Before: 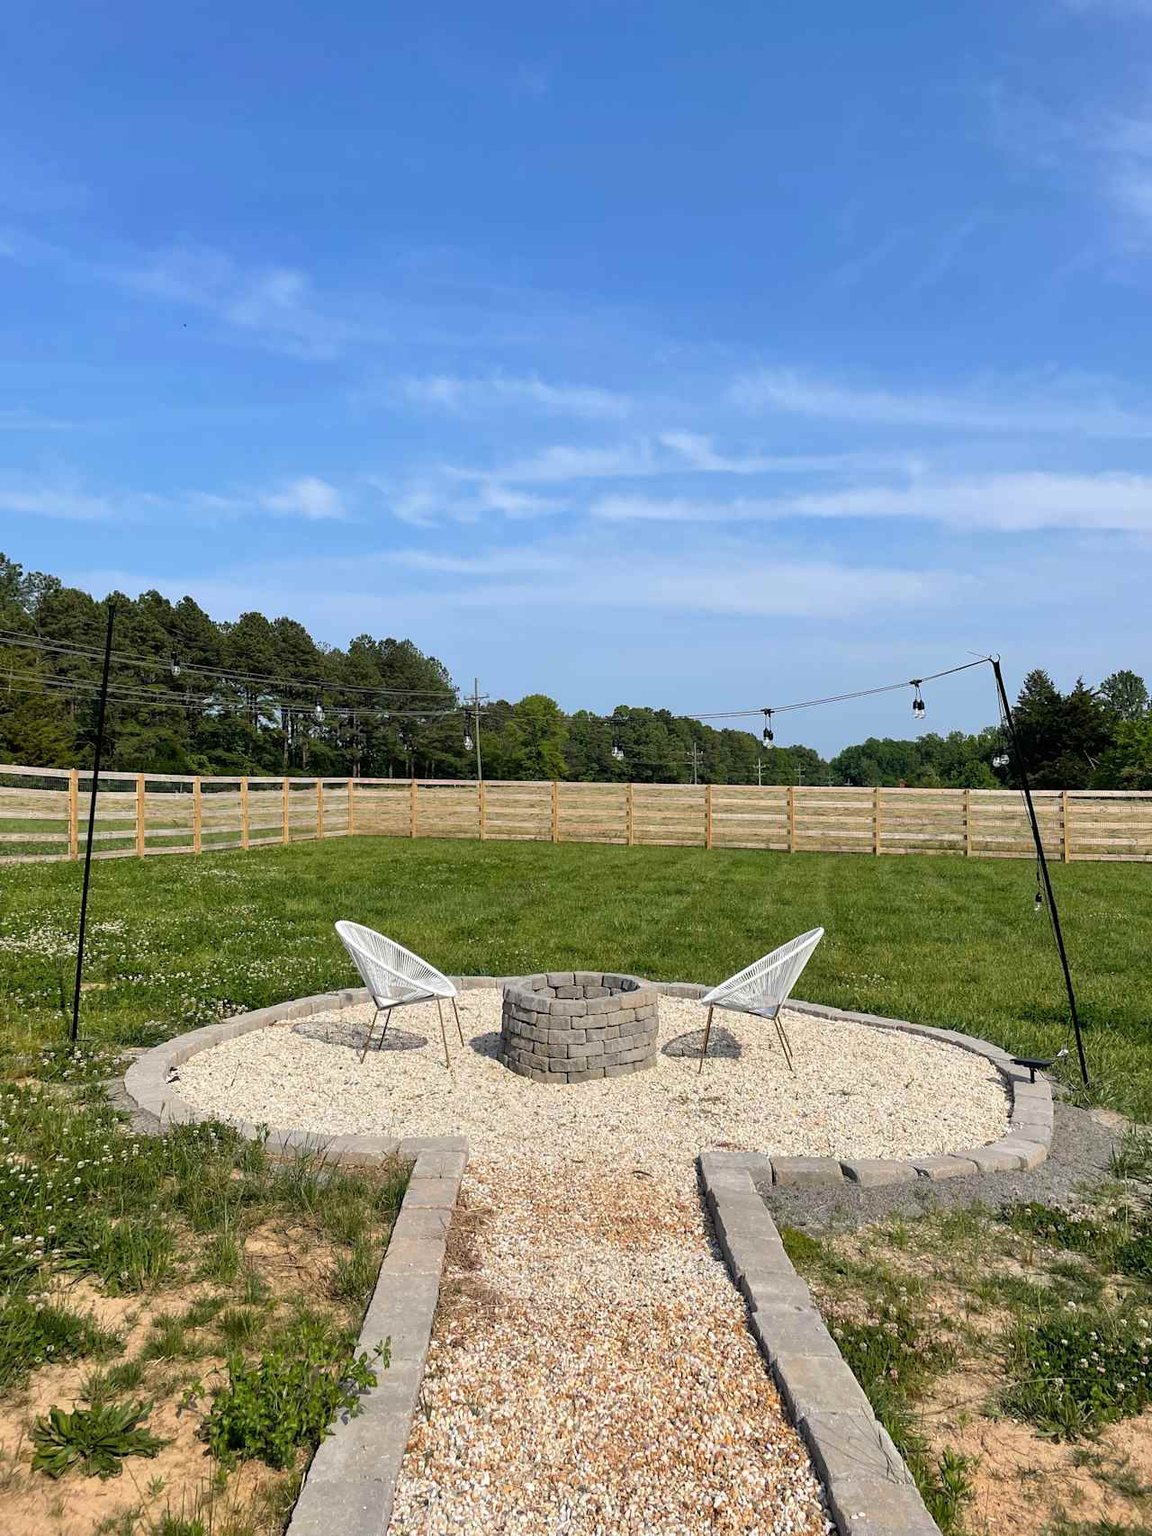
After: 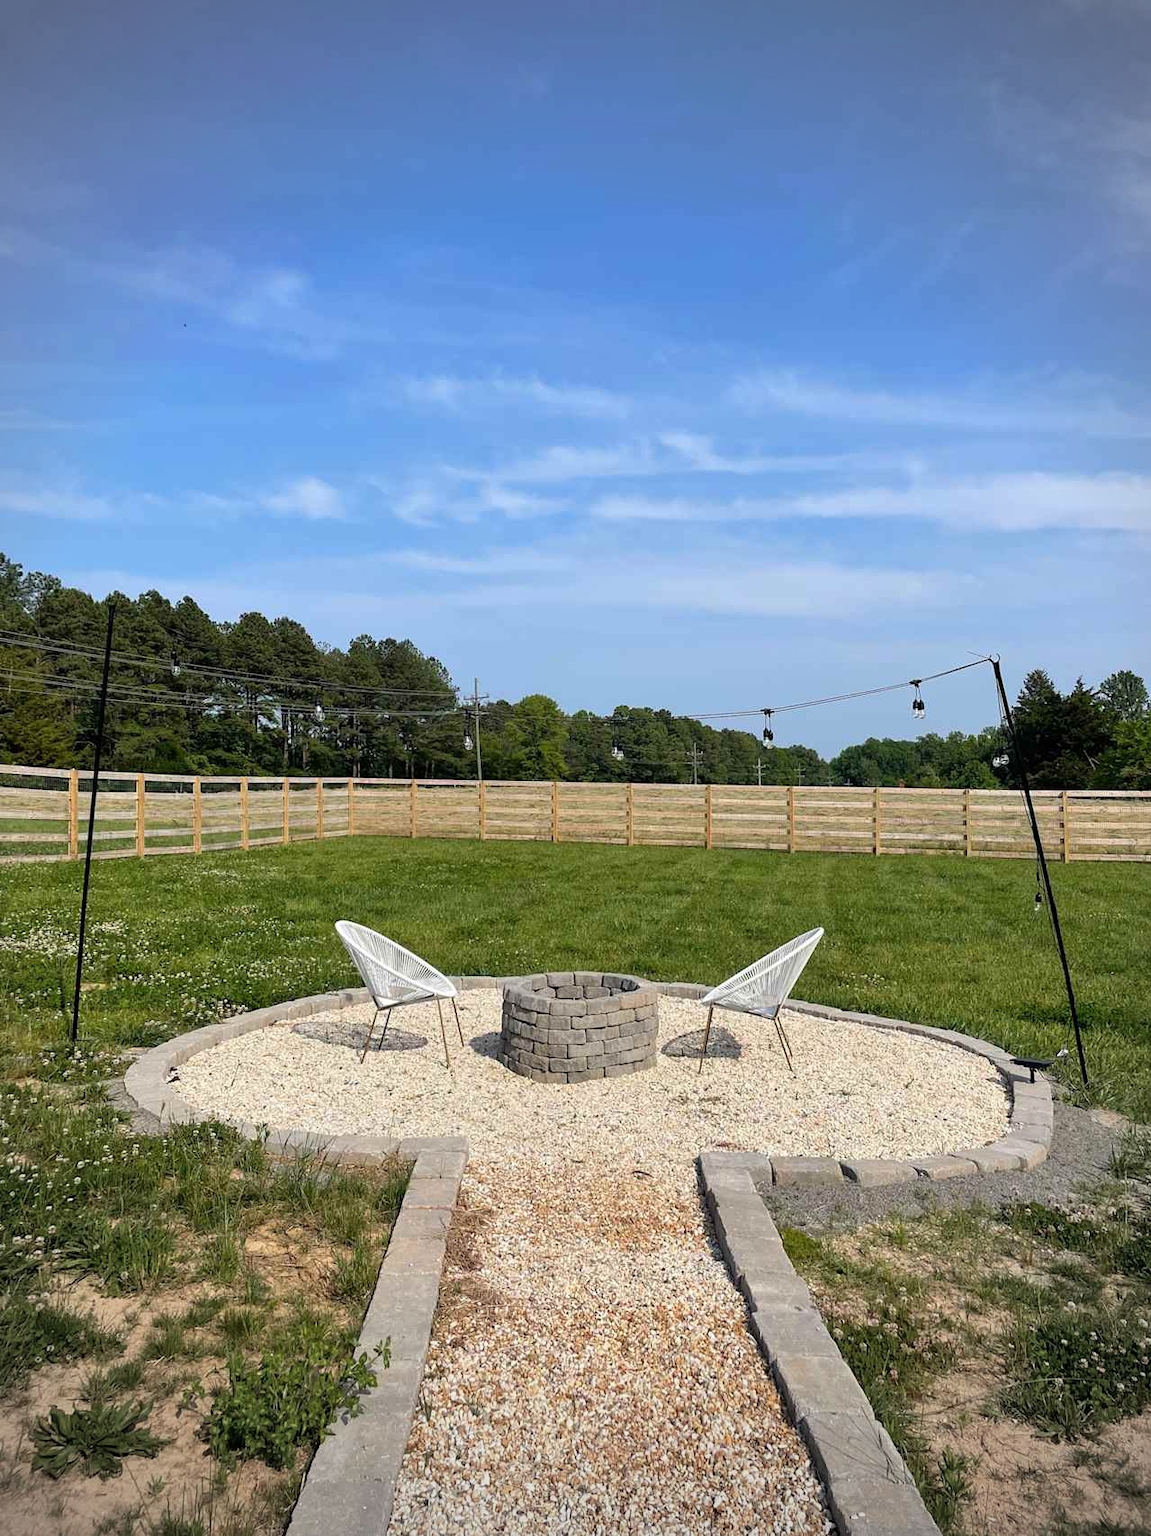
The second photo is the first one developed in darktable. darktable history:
vignetting: fall-off start 71.86%, unbound false
